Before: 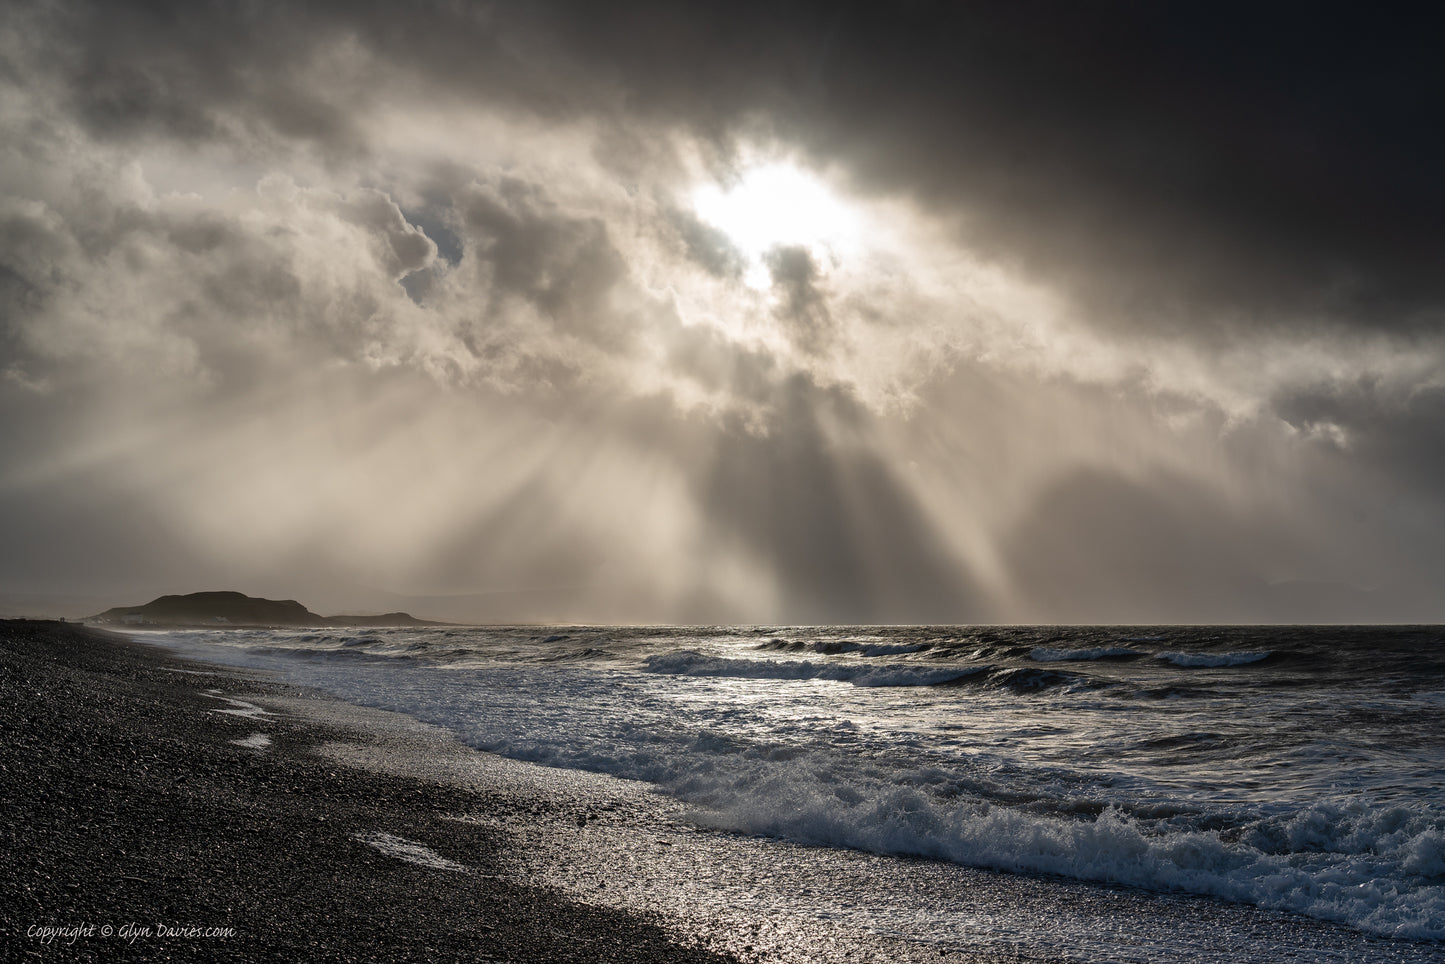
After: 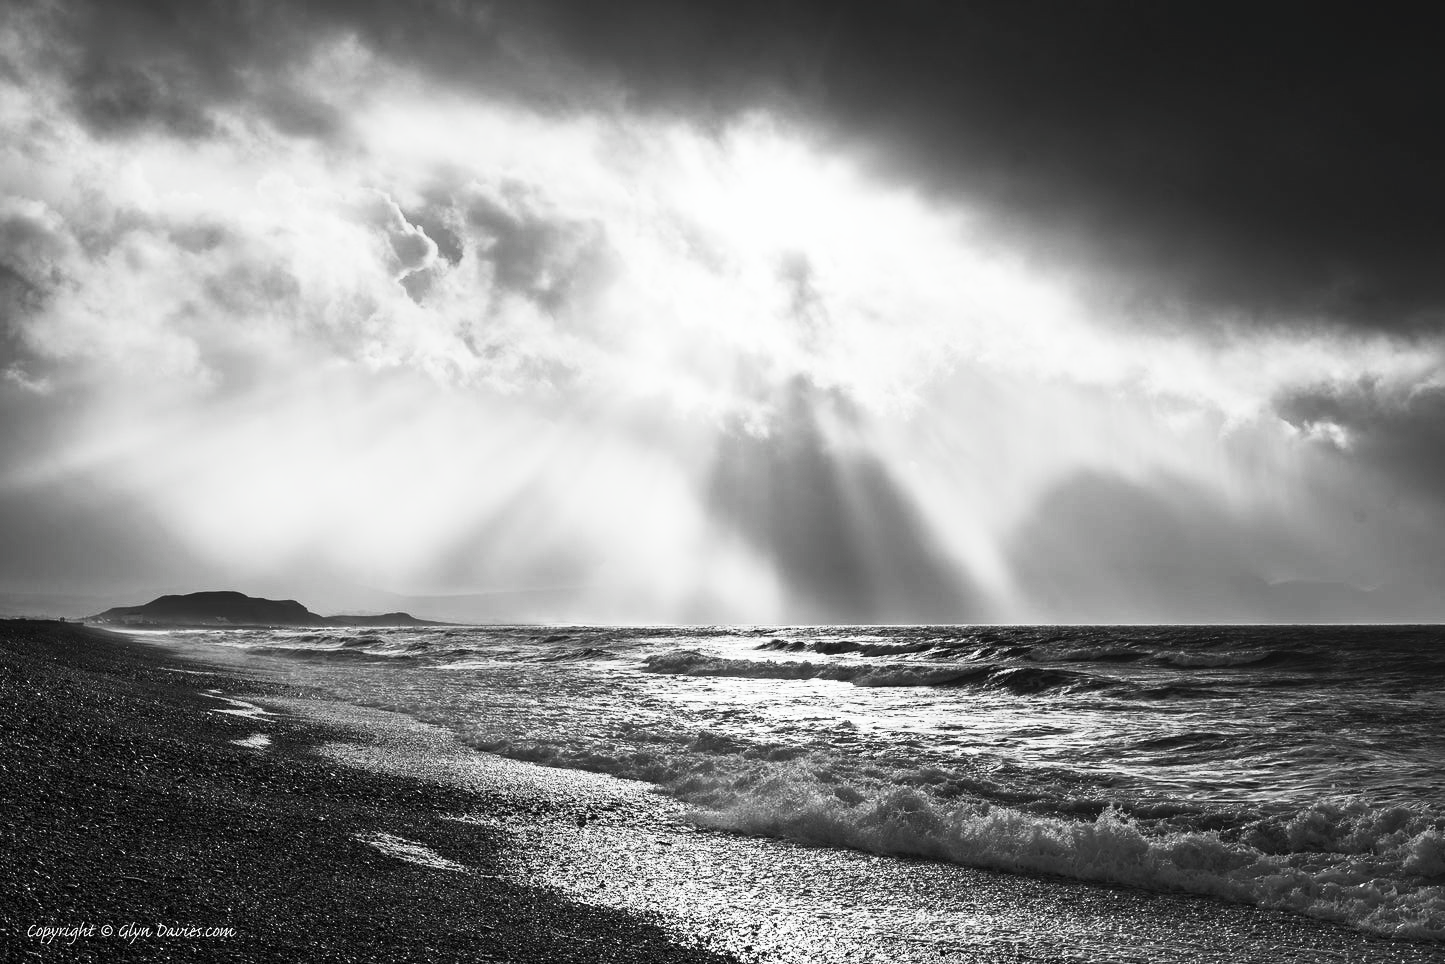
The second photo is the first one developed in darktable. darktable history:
color correction: highlights a* -0.3, highlights b* -0.068
color zones: curves: ch0 [(0, 0.497) (0.143, 0.5) (0.286, 0.5) (0.429, 0.483) (0.571, 0.116) (0.714, -0.006) (0.857, 0.28) (1, 0.497)], mix 23.73%
contrast brightness saturation: contrast 0.543, brightness 0.455, saturation -0.981
